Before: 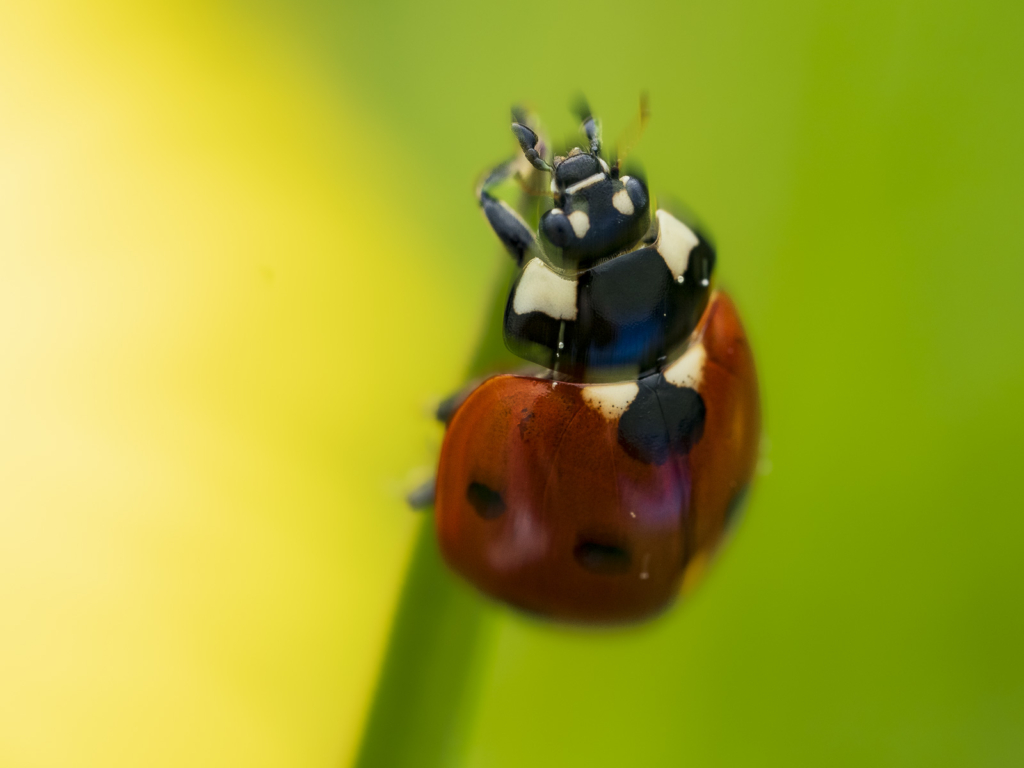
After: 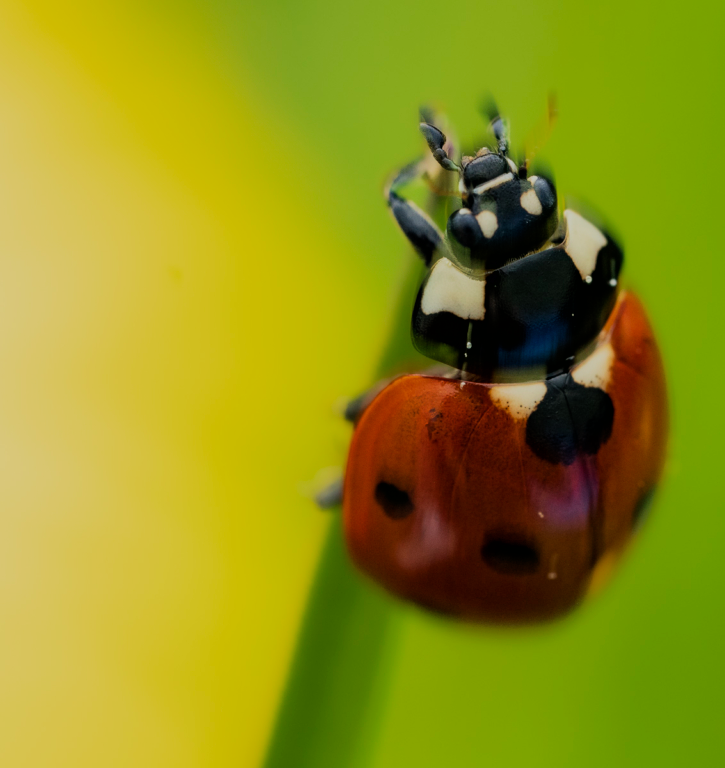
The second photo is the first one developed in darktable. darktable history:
exposure: exposure -0.111 EV, compensate highlight preservation false
crop and rotate: left 9.075%, right 20.118%
filmic rgb: black relative exposure -7.65 EV, white relative exposure 4.56 EV, hardness 3.61, color science v6 (2022)
